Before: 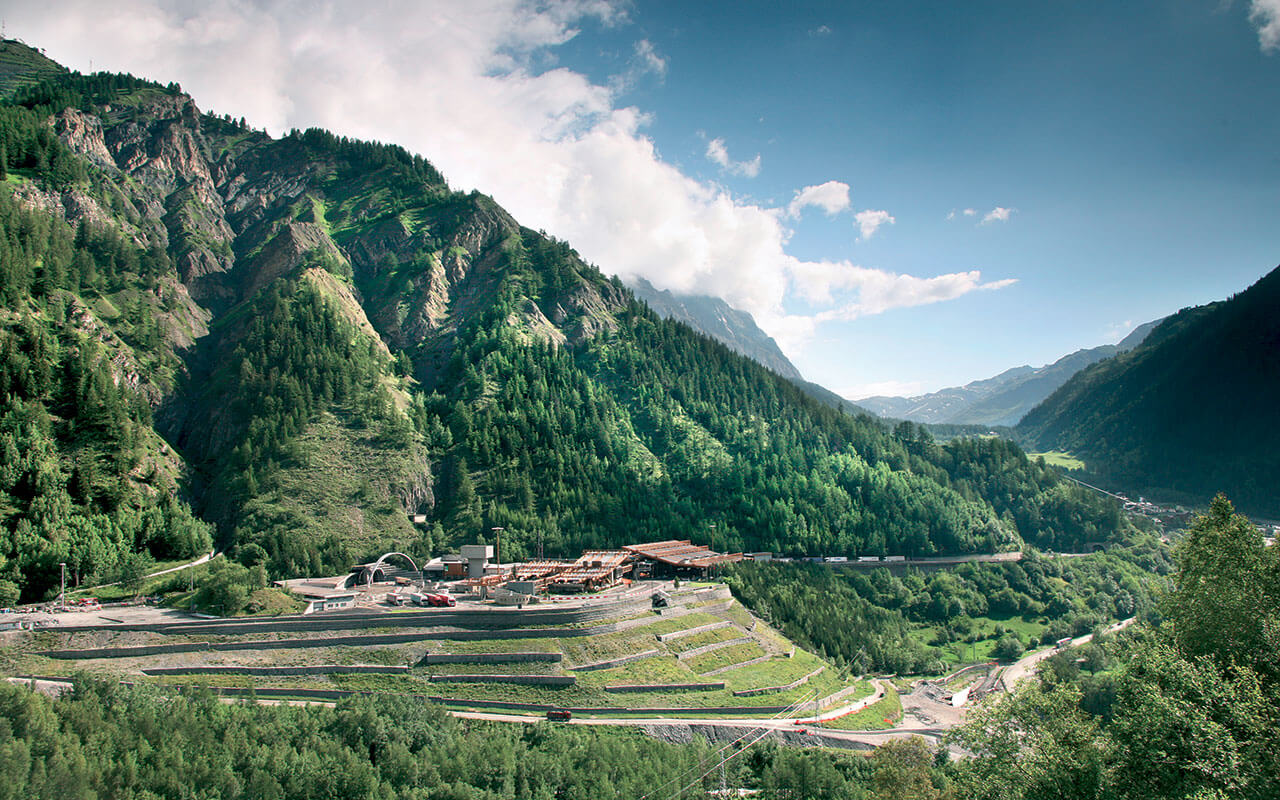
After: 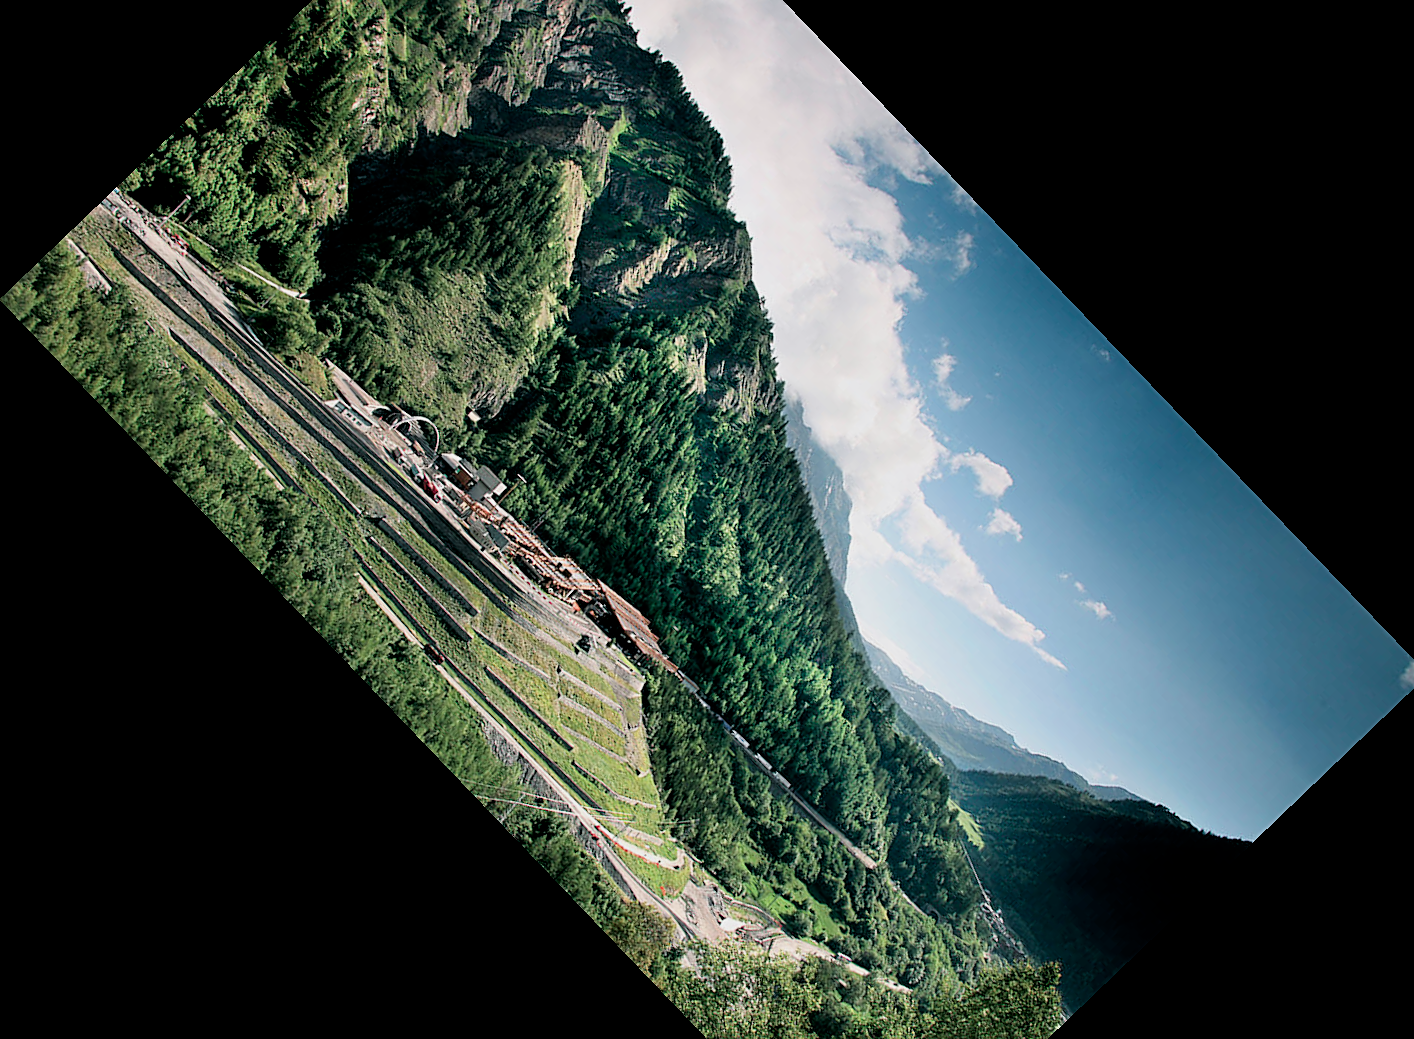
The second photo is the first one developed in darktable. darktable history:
contrast brightness saturation: brightness -0.09
exposure: exposure 0.191 EV, compensate highlight preservation false
crop and rotate: angle -46.26°, top 16.234%, right 0.912%, bottom 11.704%
sharpen: on, module defaults
rotate and perspective: rotation -1.42°, crop left 0.016, crop right 0.984, crop top 0.035, crop bottom 0.965
filmic rgb: black relative exposure -3.86 EV, white relative exposure 3.48 EV, hardness 2.63, contrast 1.103
